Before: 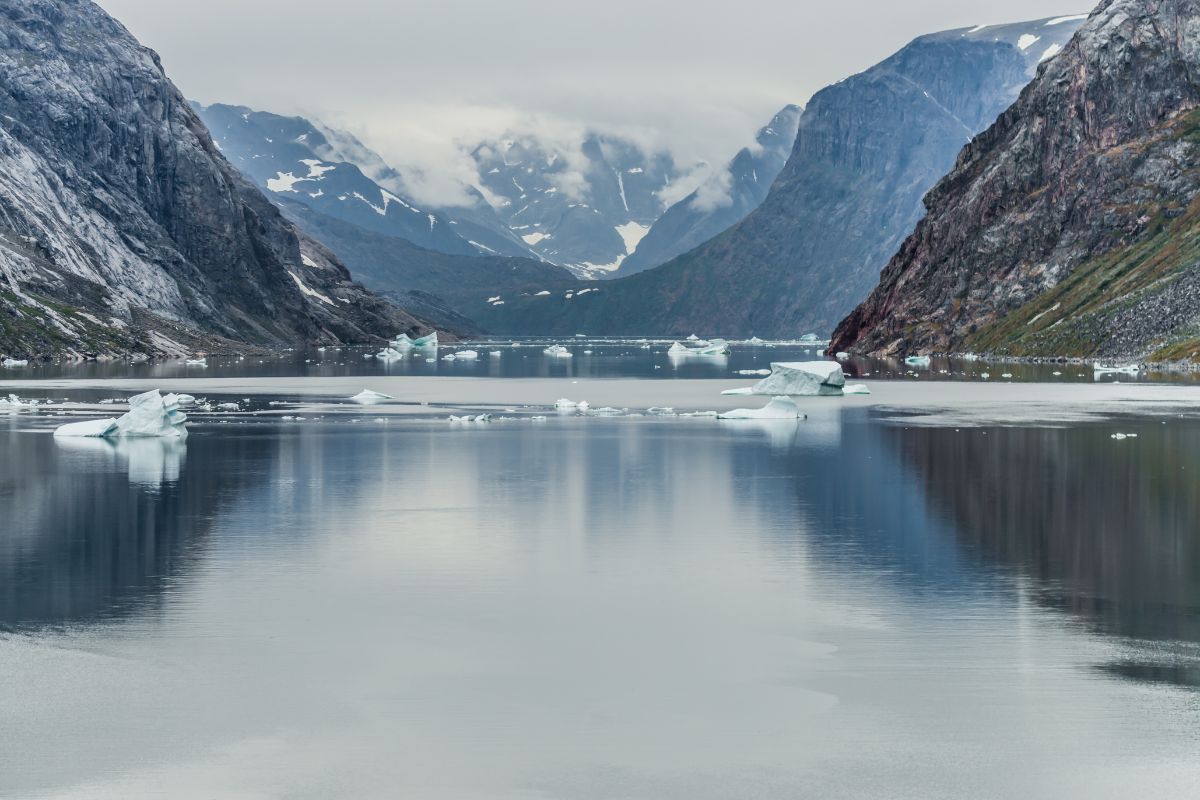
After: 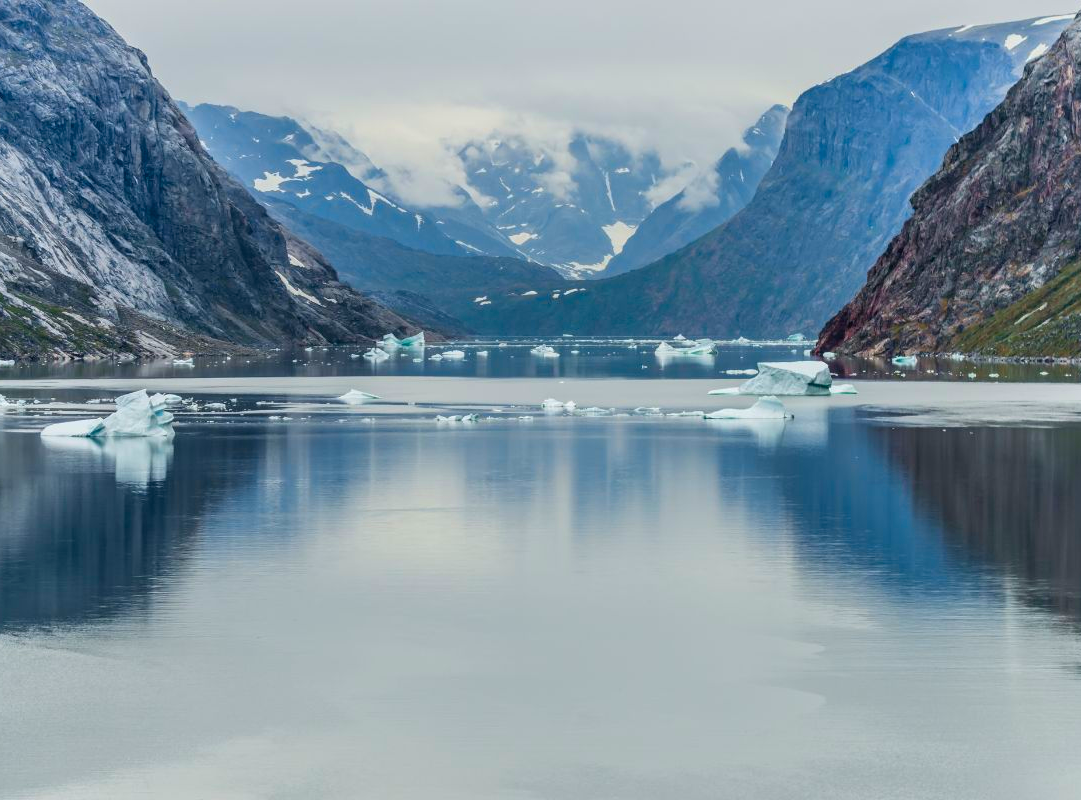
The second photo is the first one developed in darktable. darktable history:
contrast brightness saturation: saturation 0.5
crop and rotate: left 1.088%, right 8.807%
